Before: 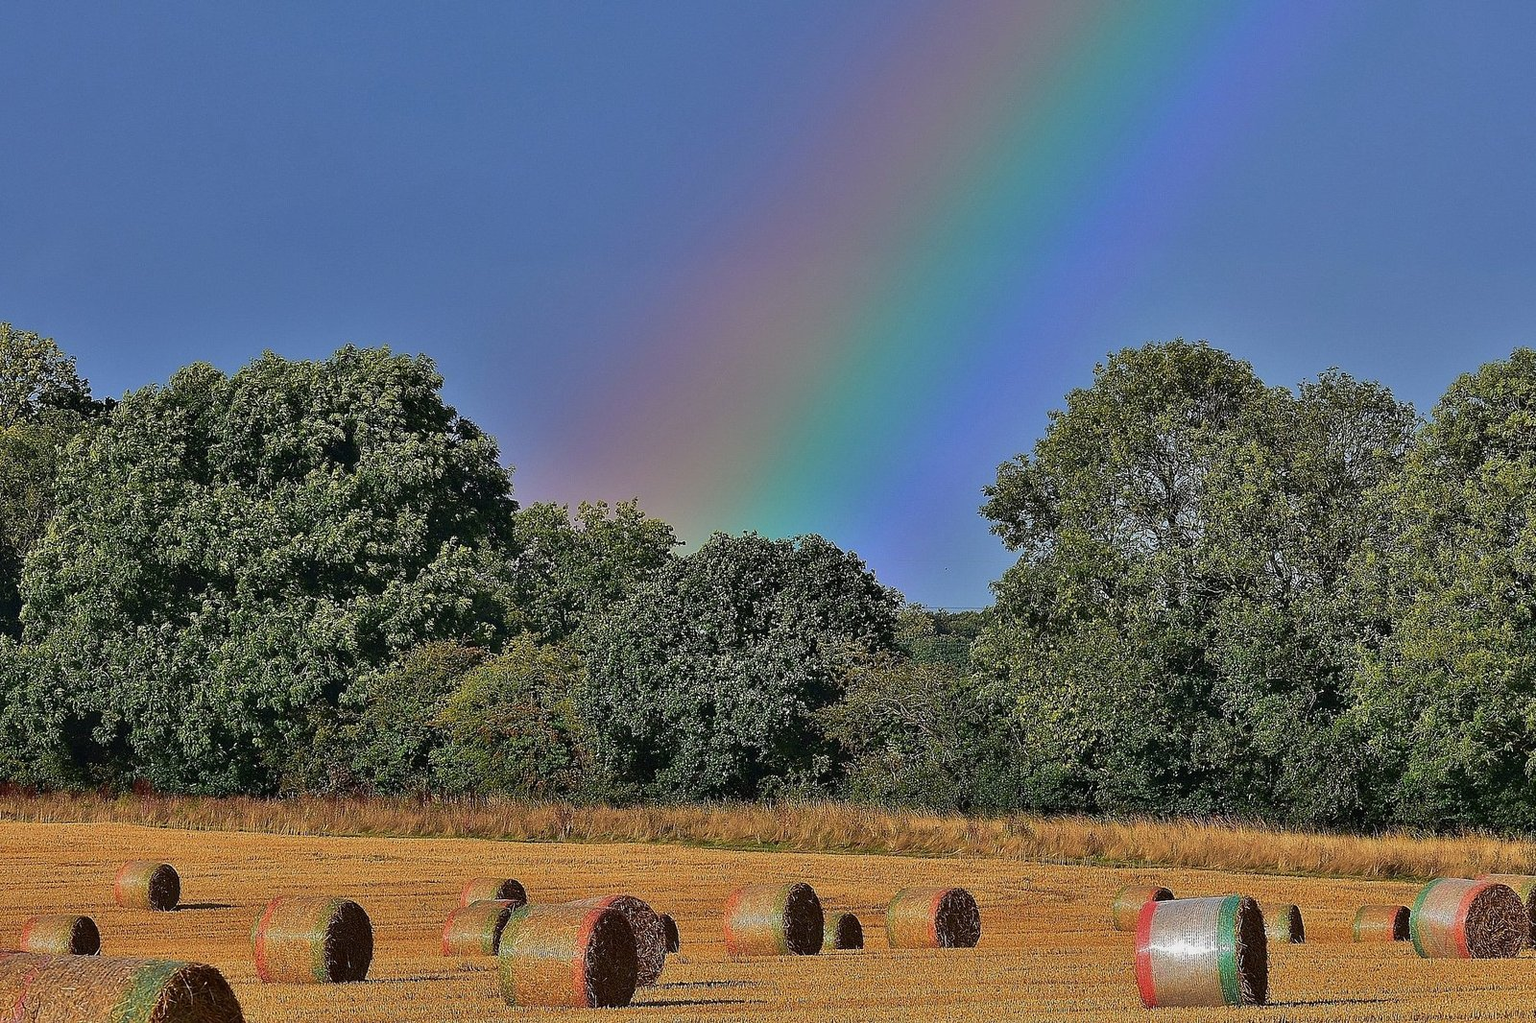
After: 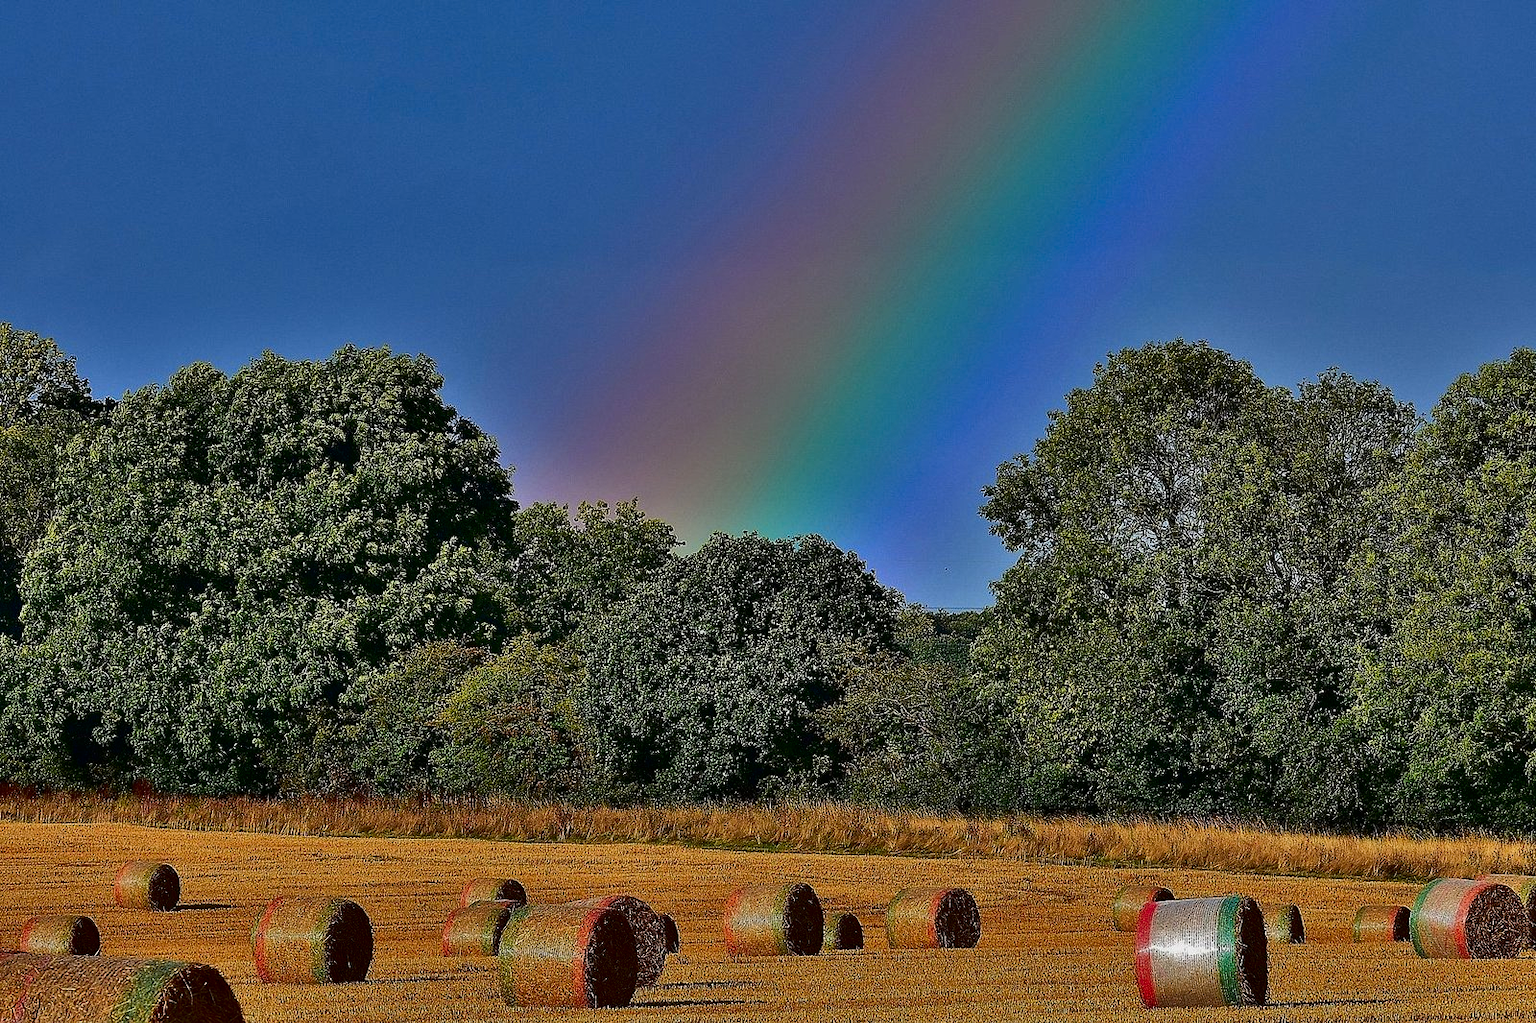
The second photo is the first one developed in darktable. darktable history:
shadows and highlights: soften with gaussian
contrast brightness saturation: contrast 0.13, brightness -0.24, saturation 0.14
